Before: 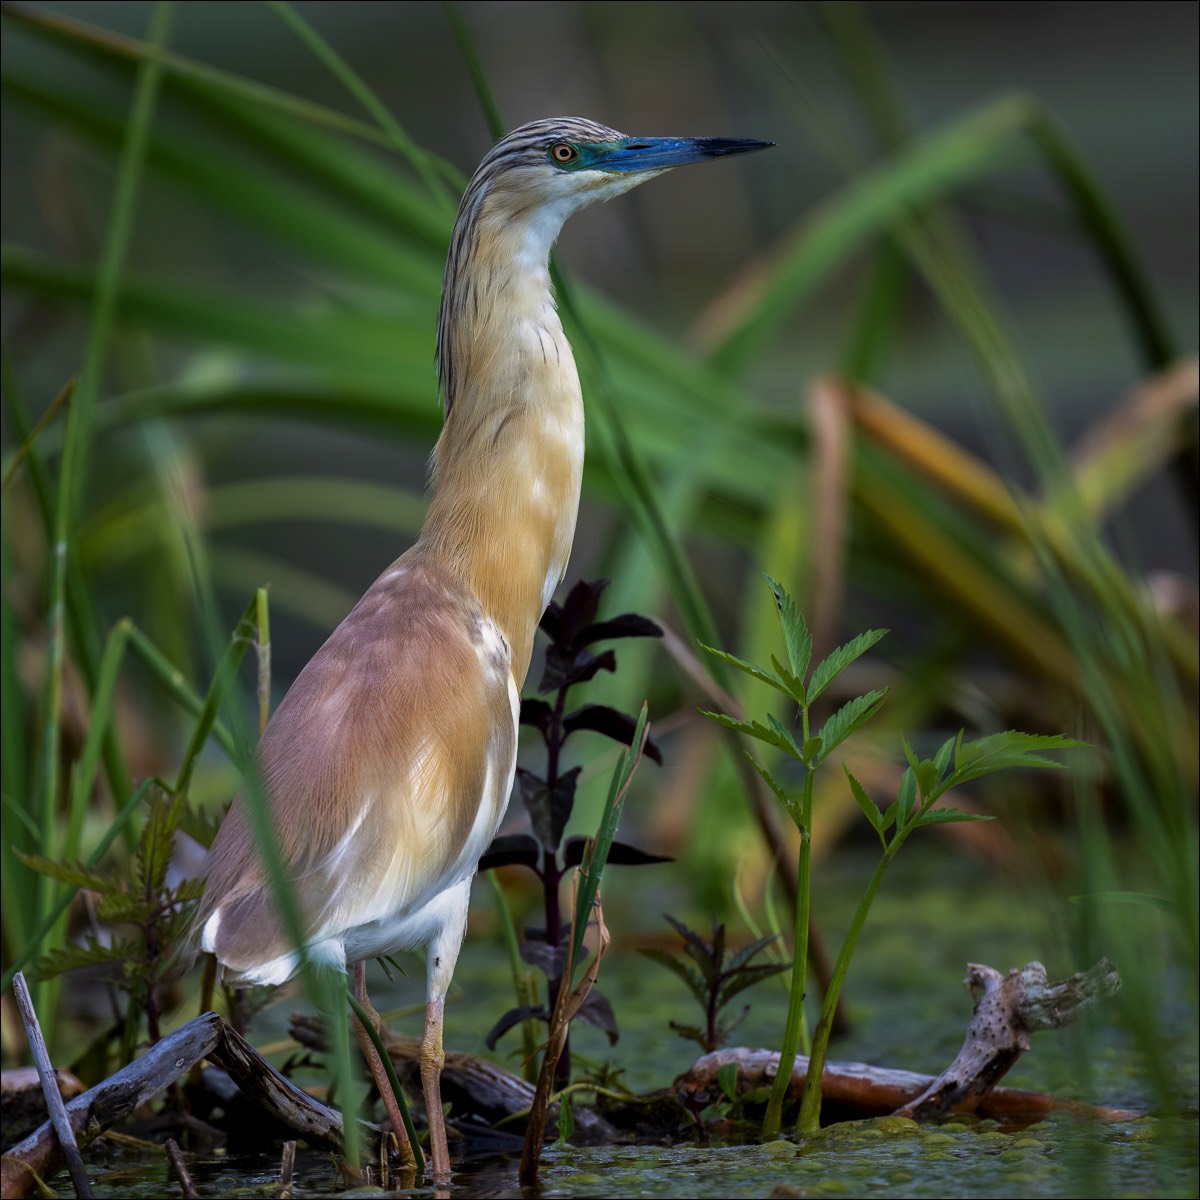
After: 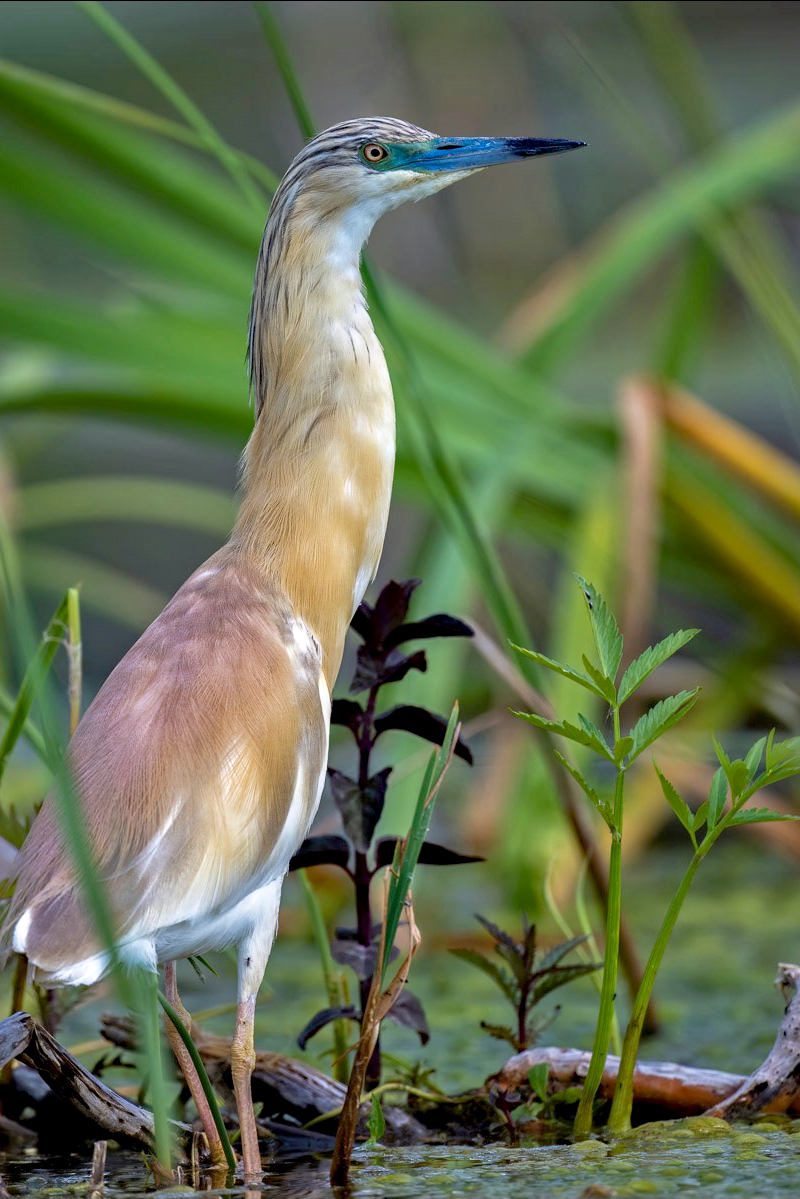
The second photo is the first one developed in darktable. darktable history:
tone equalizer: -8 EV 1 EV, -7 EV 1 EV, -6 EV 1 EV, -5 EV 1 EV, -4 EV 1 EV, -3 EV 0.75 EV, -2 EV 0.5 EV, -1 EV 0.25 EV
crop and rotate: left 15.754%, right 17.579%
haze removal: compatibility mode true, adaptive false
